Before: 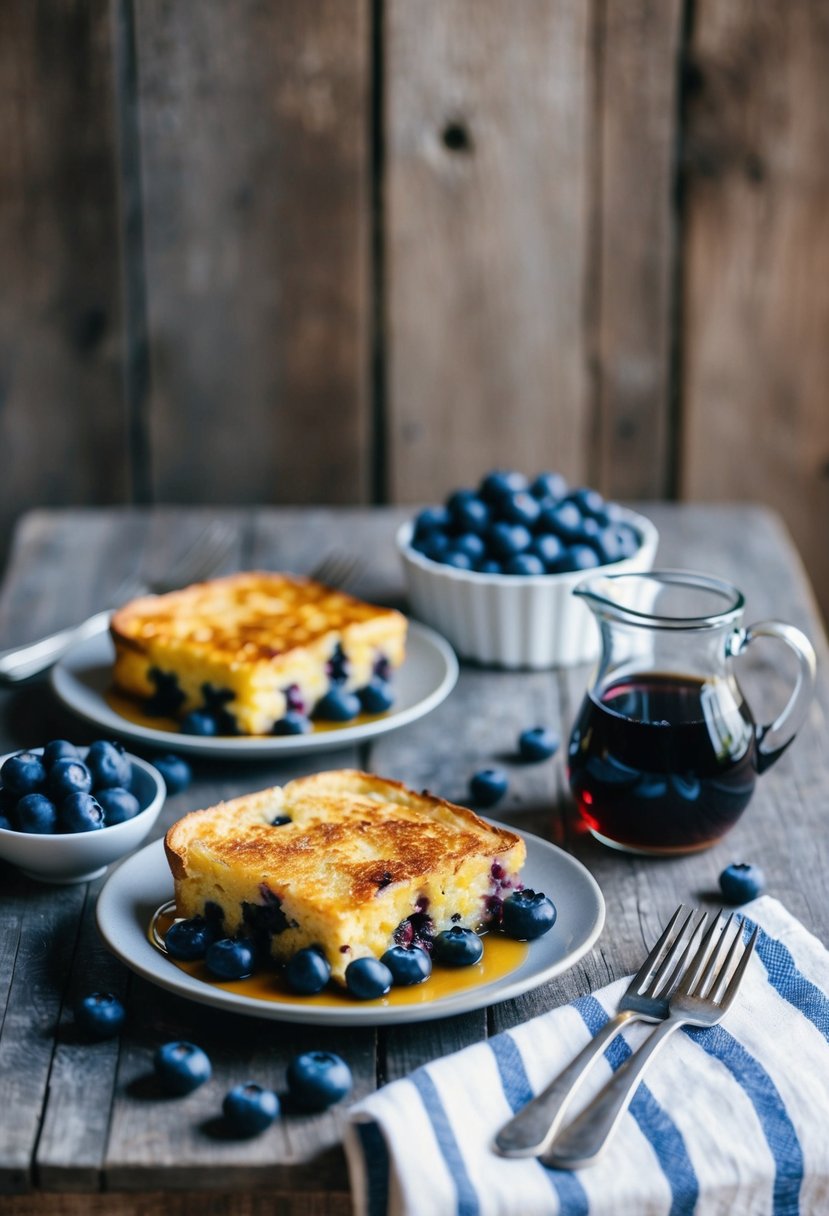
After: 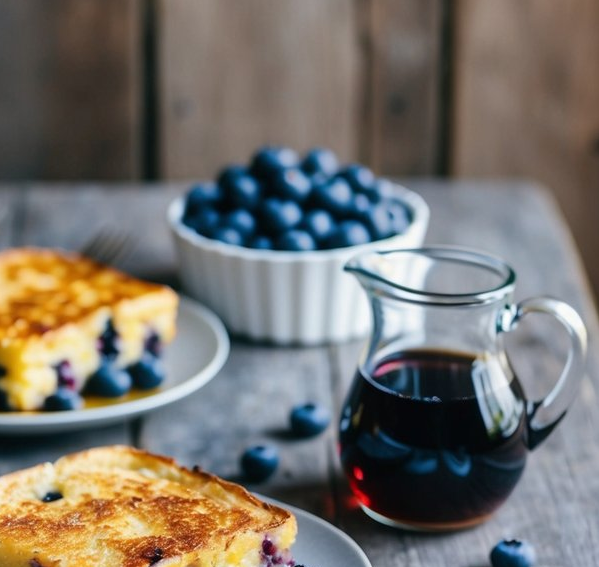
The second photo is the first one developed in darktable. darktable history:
crop and rotate: left 27.655%, top 26.679%, bottom 26.653%
